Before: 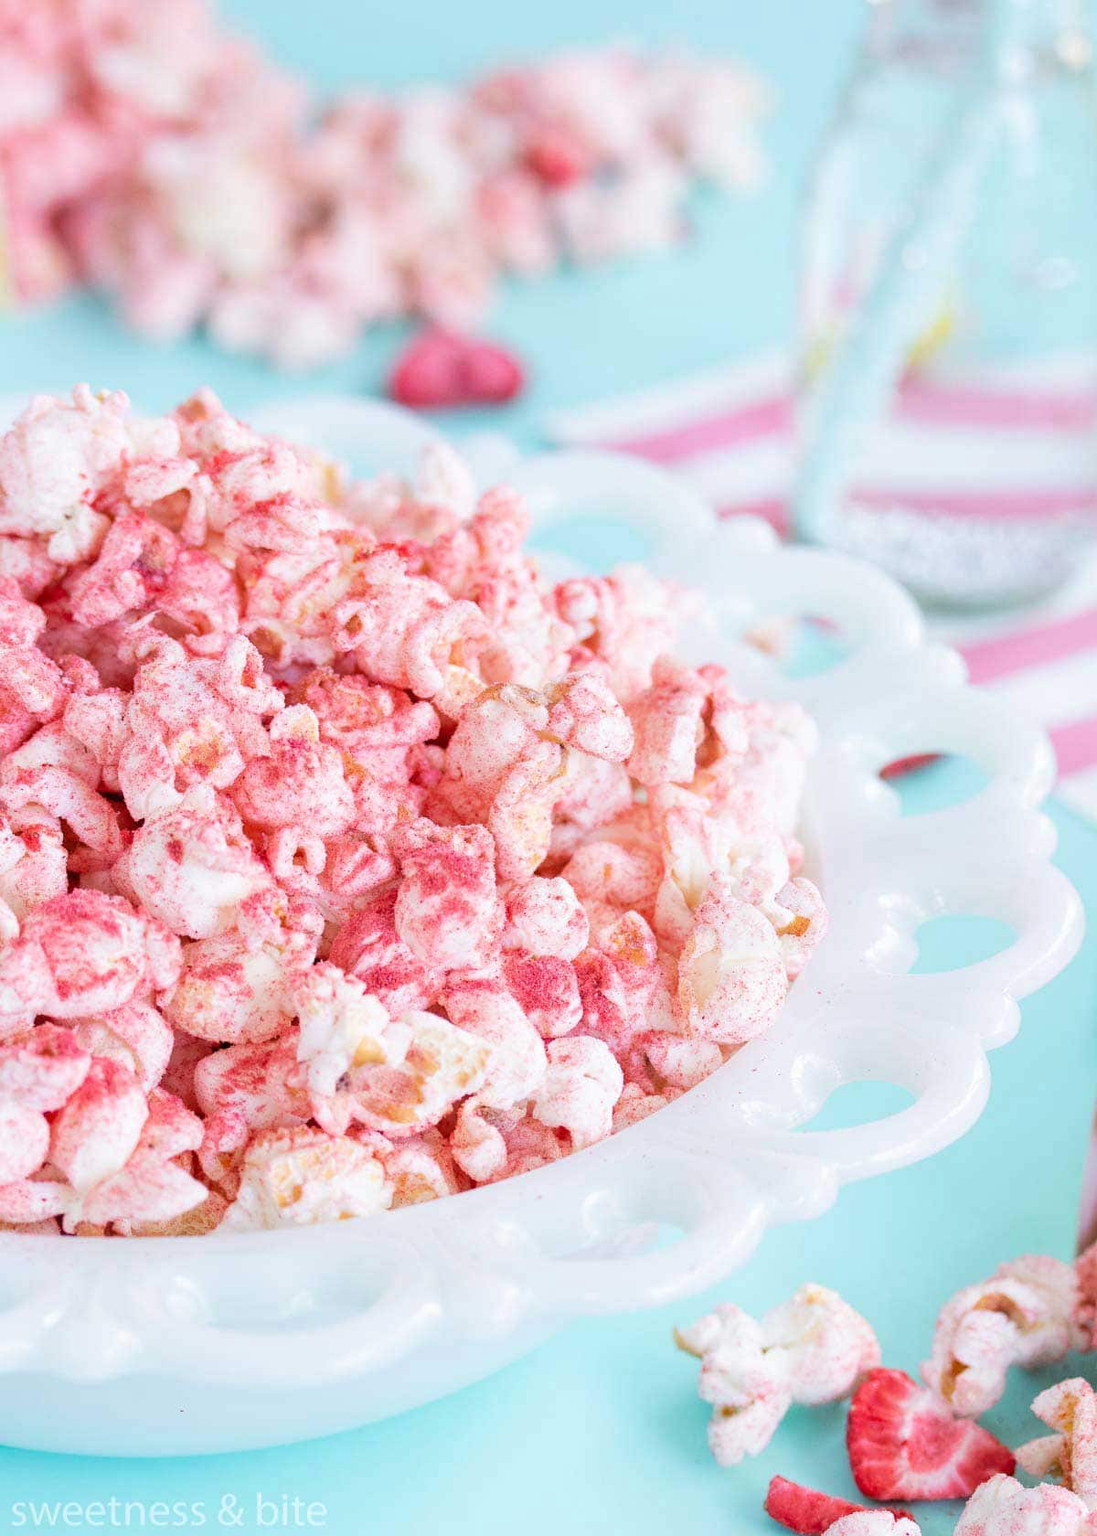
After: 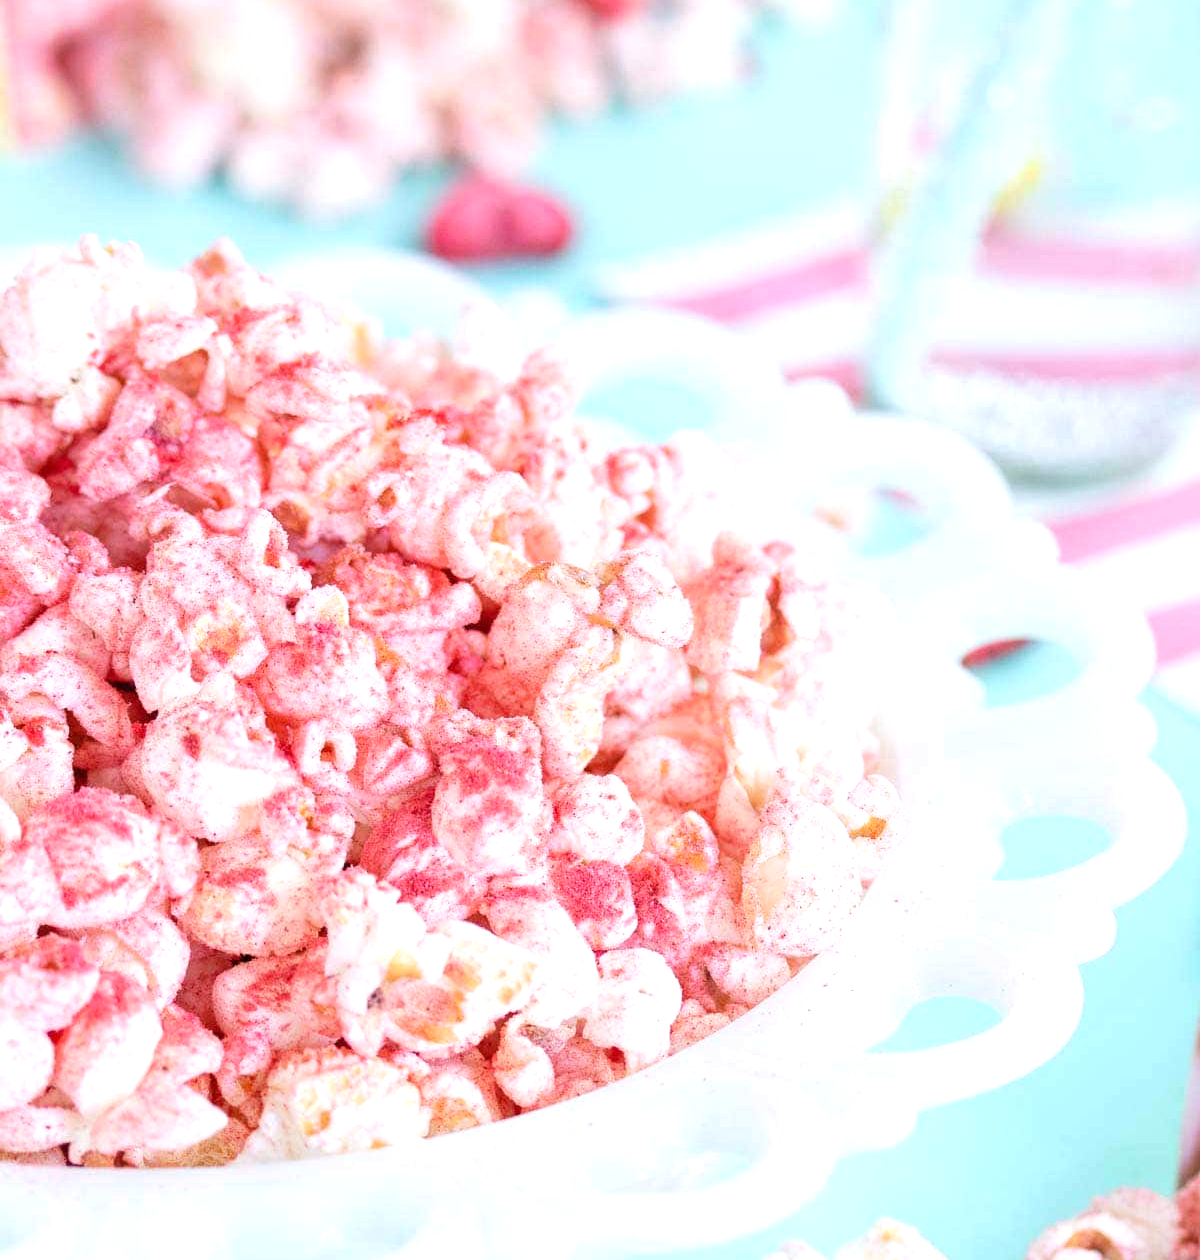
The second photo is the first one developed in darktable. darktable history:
crop: top 11.038%, bottom 13.962%
exposure: exposure 0.367 EV, compensate highlight preservation false
